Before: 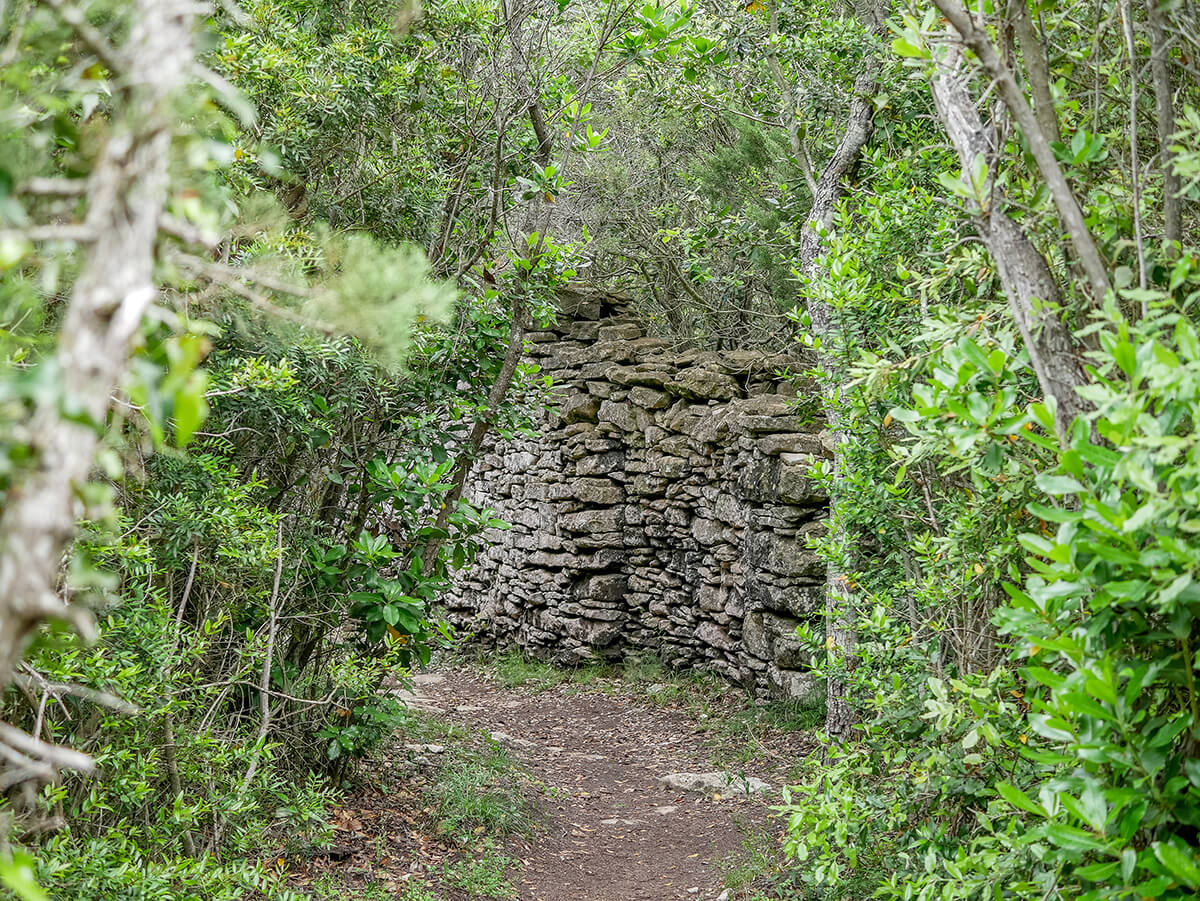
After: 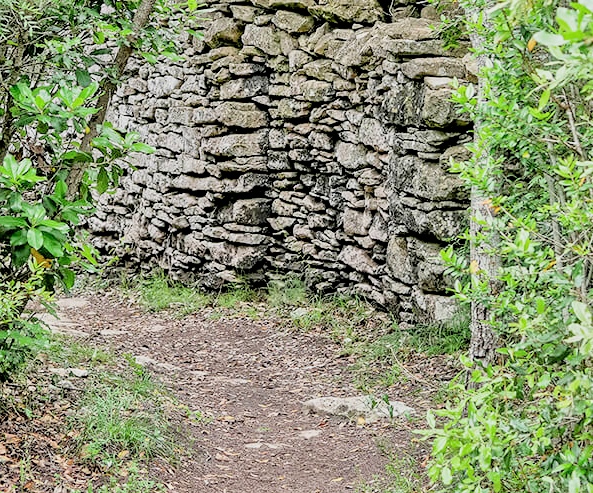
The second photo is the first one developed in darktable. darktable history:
crop: left 29.672%, top 41.786%, right 20.851%, bottom 3.487%
filmic rgb: black relative exposure -5 EV, hardness 2.88, contrast 1.3, highlights saturation mix -30%
contrast brightness saturation: contrast 0.1, brightness 0.02, saturation 0.02
tone equalizer: -7 EV 0.15 EV, -6 EV 0.6 EV, -5 EV 1.15 EV, -4 EV 1.33 EV, -3 EV 1.15 EV, -2 EV 0.6 EV, -1 EV 0.15 EV, mask exposure compensation -0.5 EV
